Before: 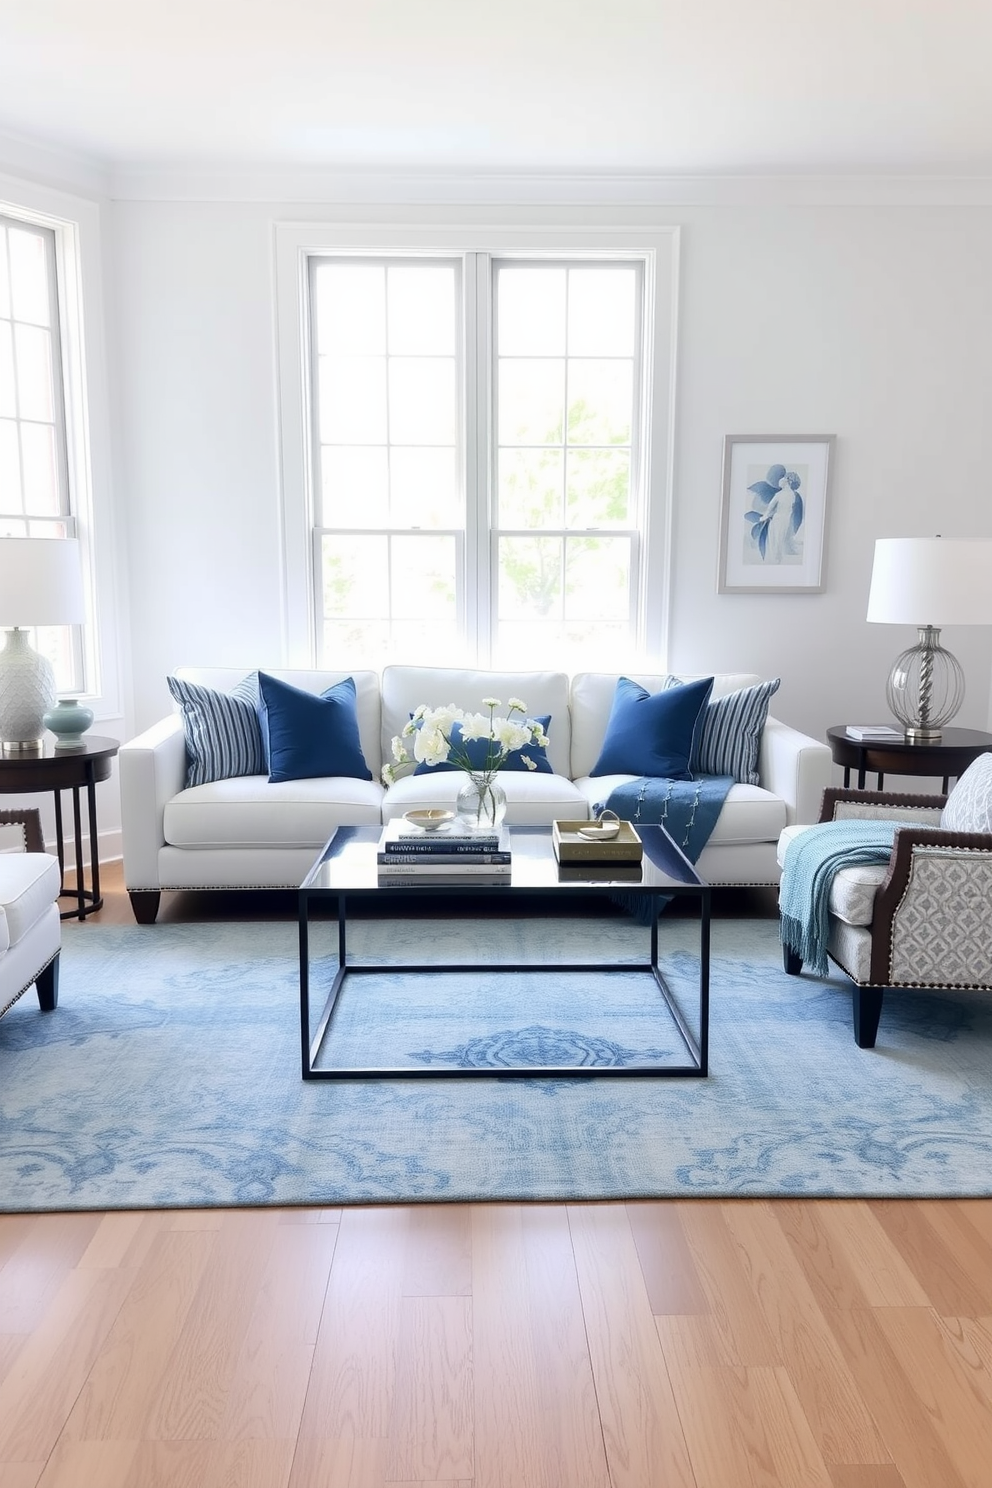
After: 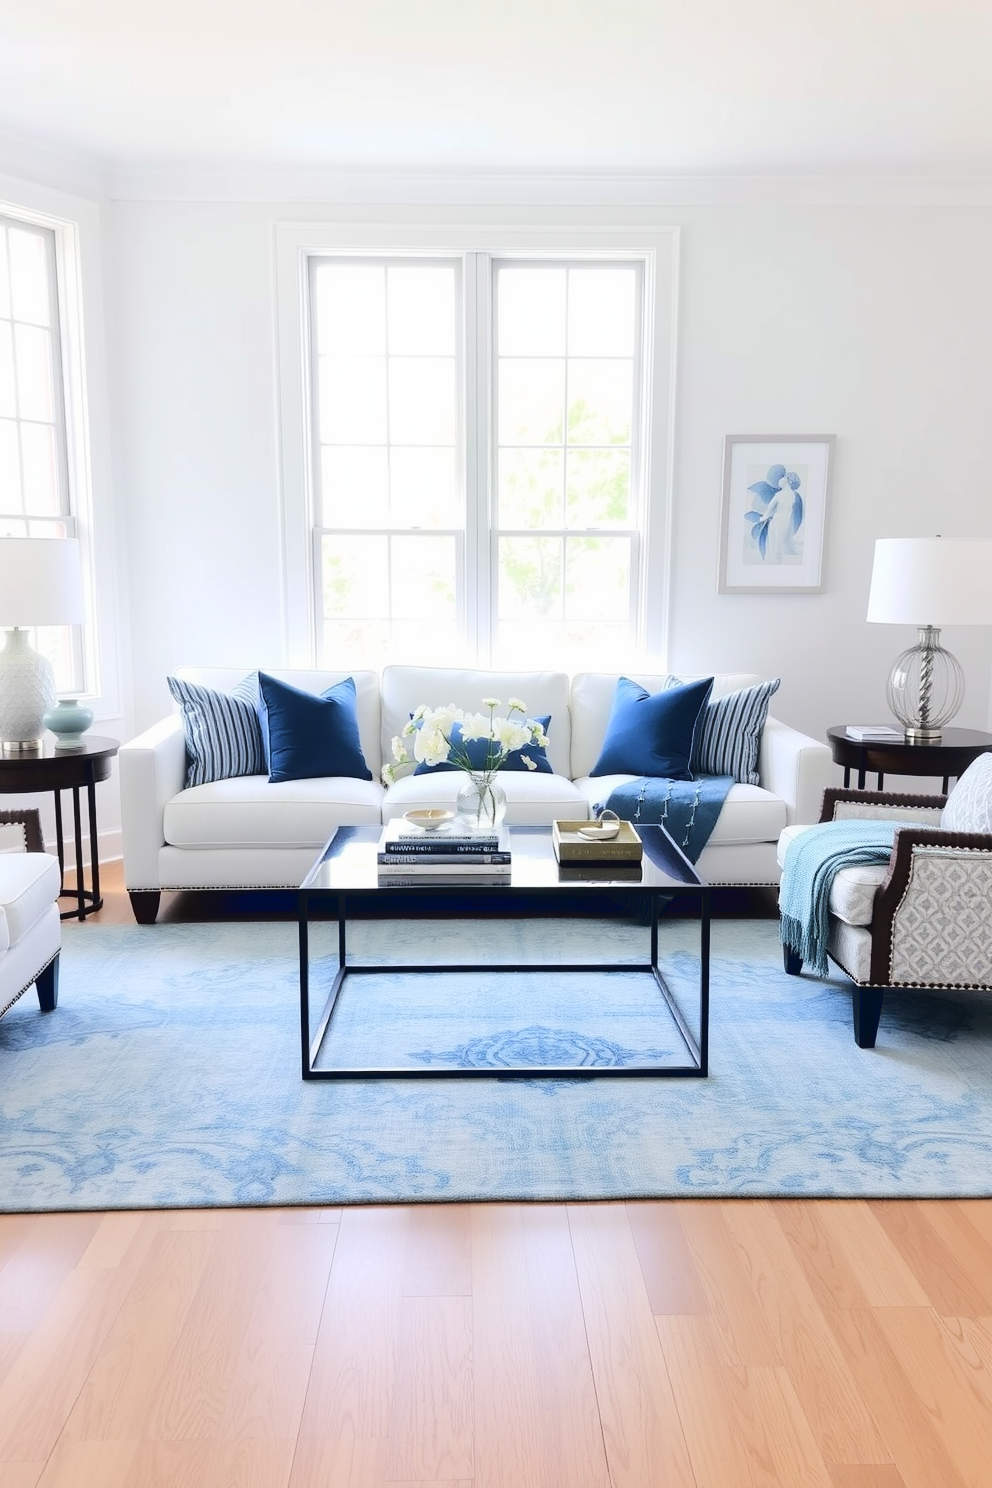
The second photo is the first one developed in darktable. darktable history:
tone curve: curves: ch0 [(0, 0) (0.003, 0.034) (0.011, 0.038) (0.025, 0.046) (0.044, 0.054) (0.069, 0.06) (0.1, 0.079) (0.136, 0.114) (0.177, 0.151) (0.224, 0.213) (0.277, 0.293) (0.335, 0.385) (0.399, 0.482) (0.468, 0.578) (0.543, 0.655) (0.623, 0.724) (0.709, 0.786) (0.801, 0.854) (0.898, 0.922) (1, 1)], color space Lab, linked channels, preserve colors none
color balance rgb: perceptual saturation grading › global saturation 0.121%
